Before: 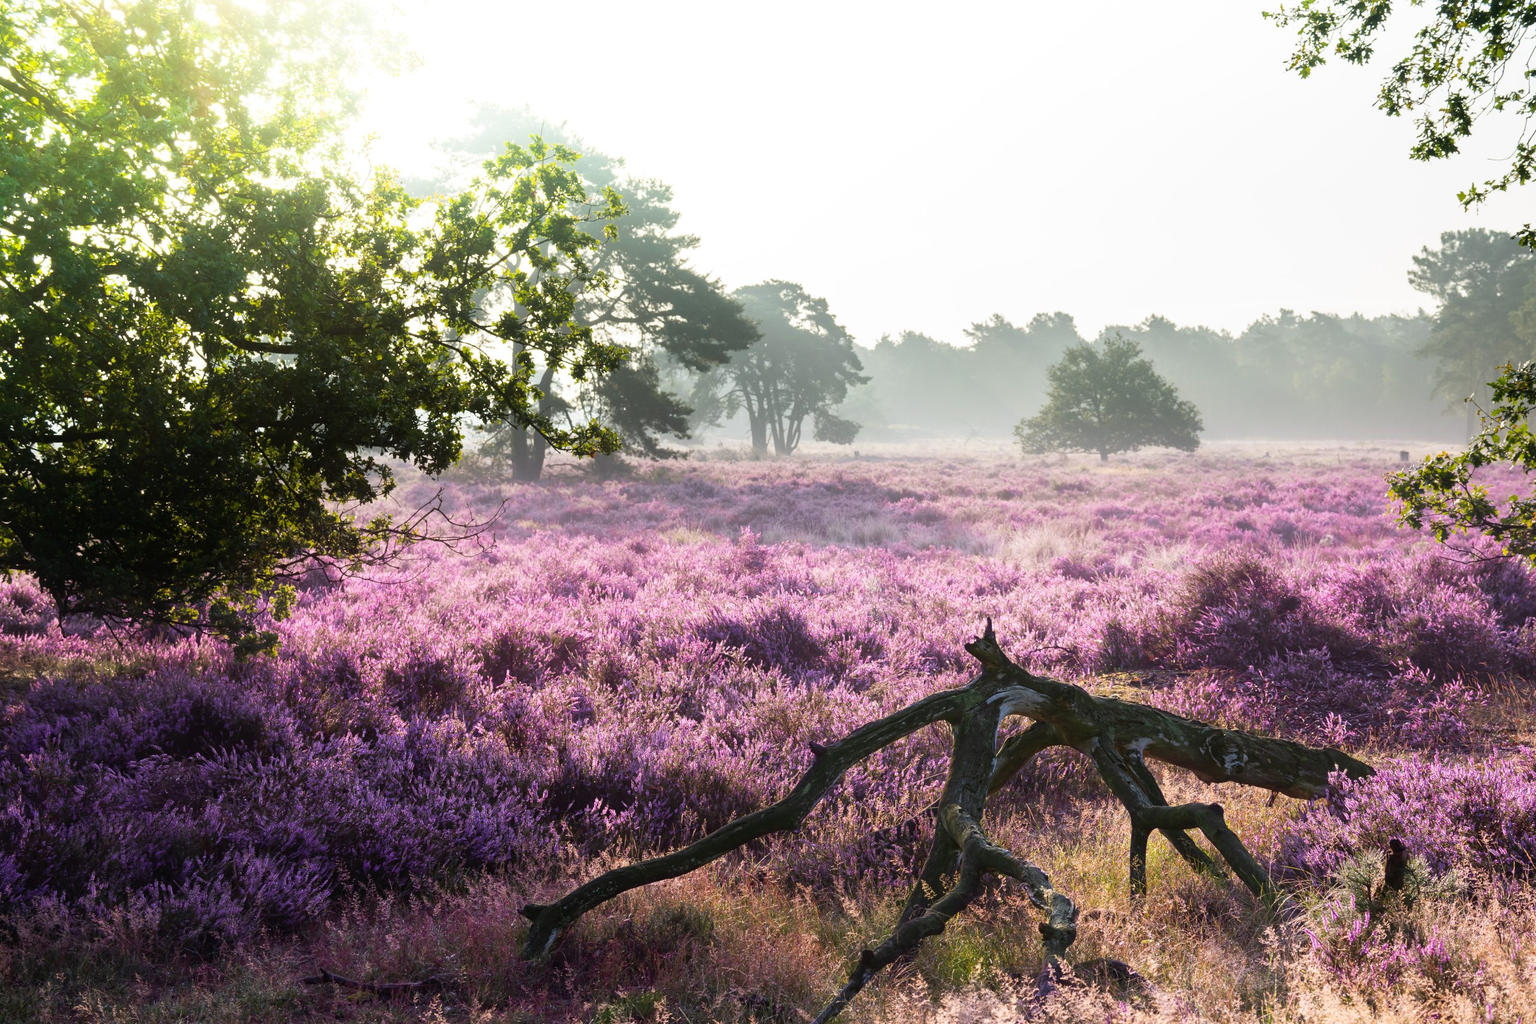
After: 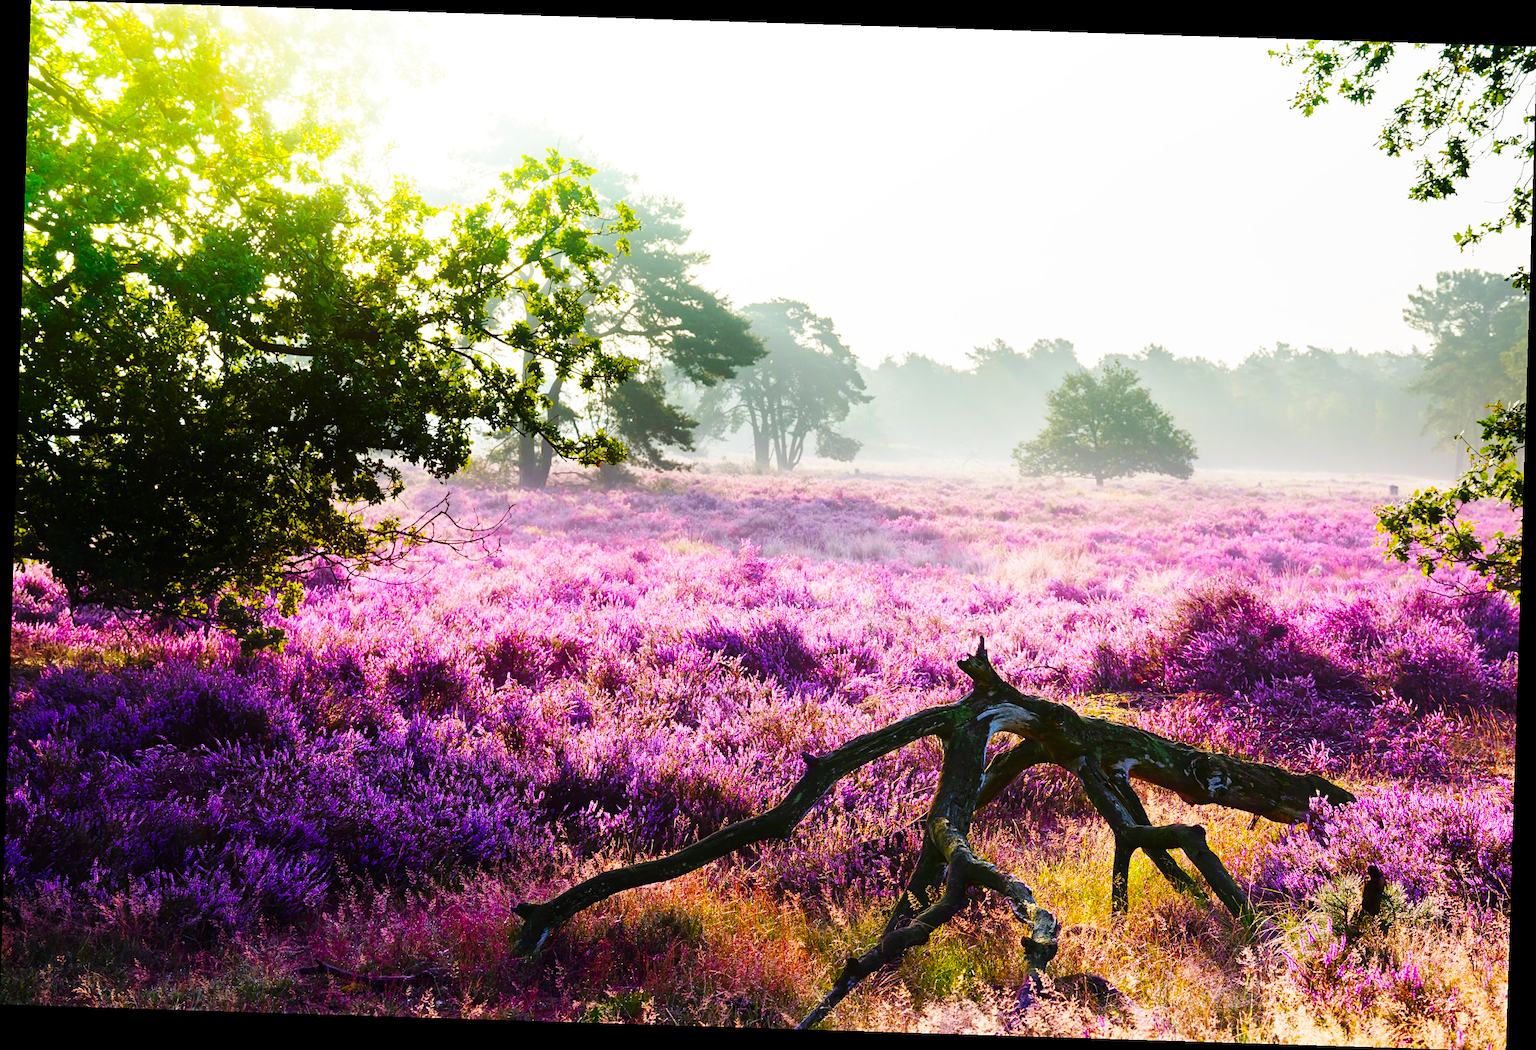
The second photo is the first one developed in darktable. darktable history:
sharpen: amount 0.209
base curve: curves: ch0 [(0, 0) (0.036, 0.025) (0.121, 0.166) (0.206, 0.329) (0.605, 0.79) (1, 1)], preserve colors none
crop and rotate: angle -1.79°
color balance rgb: linear chroma grading › global chroma 15.013%, perceptual saturation grading › global saturation 36.97%, perceptual saturation grading › shadows 34.895%, global vibrance 9.998%
